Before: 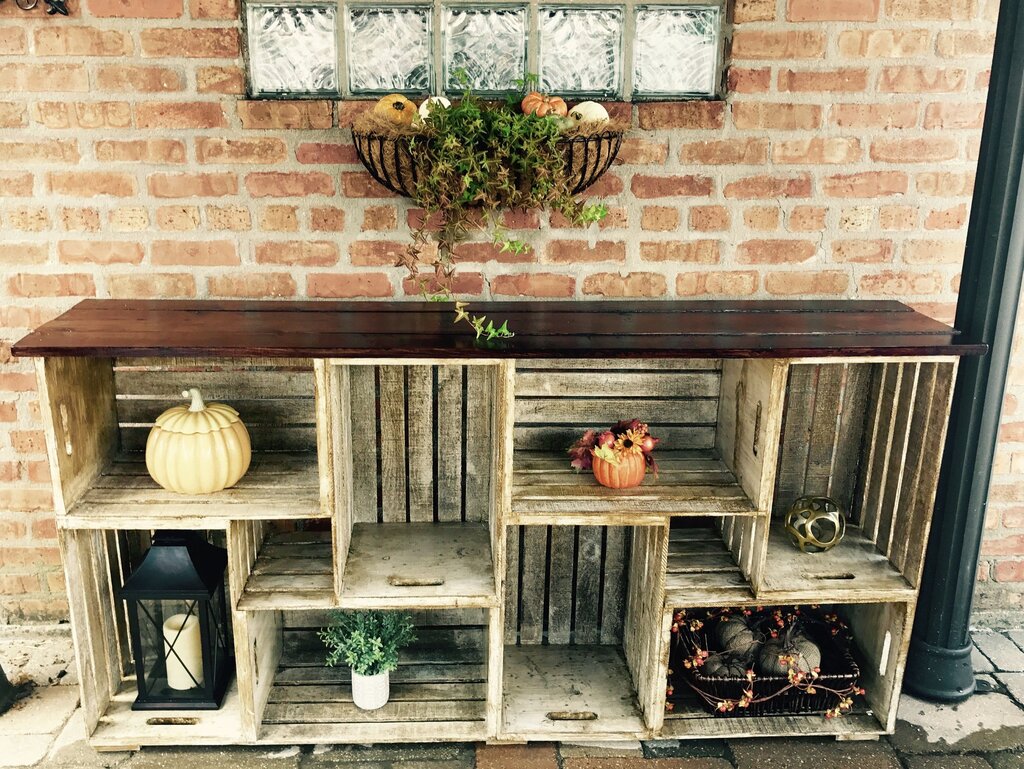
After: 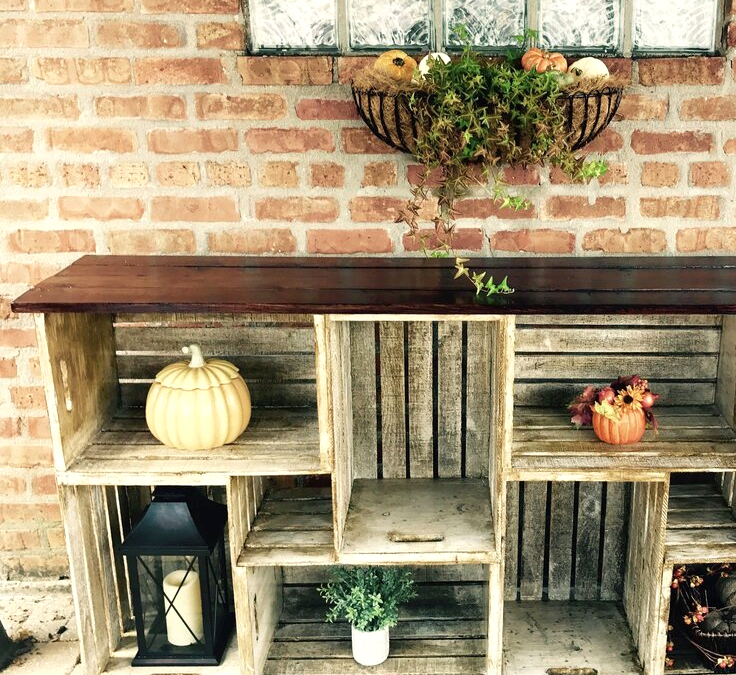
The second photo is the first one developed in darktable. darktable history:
exposure: exposure 0.217 EV, compensate highlight preservation false
crop: top 5.803%, right 27.864%, bottom 5.804%
